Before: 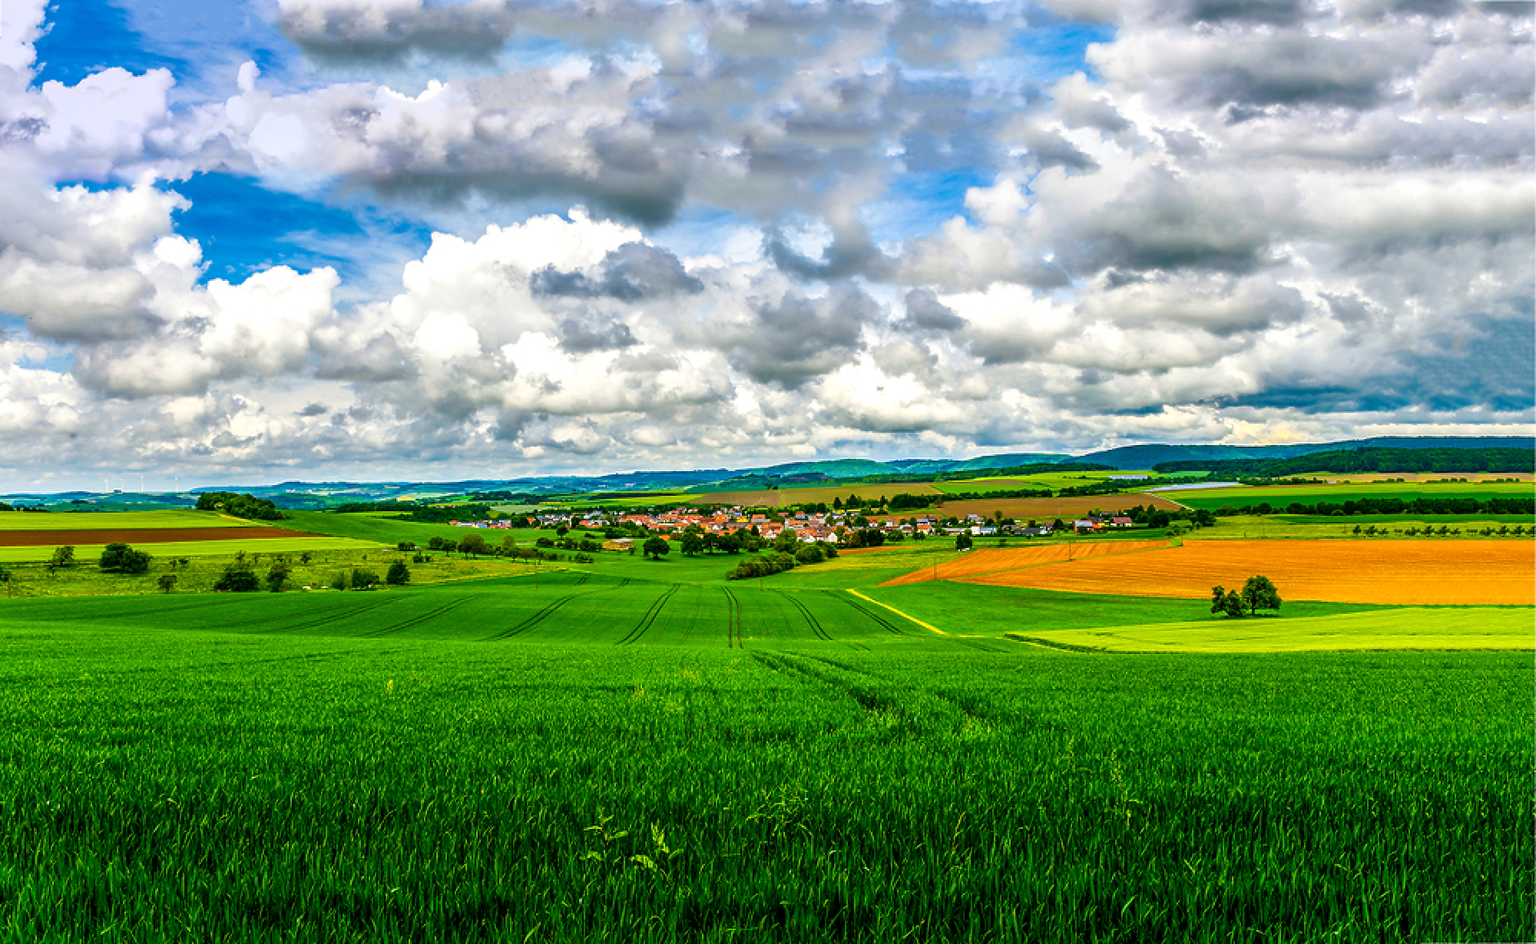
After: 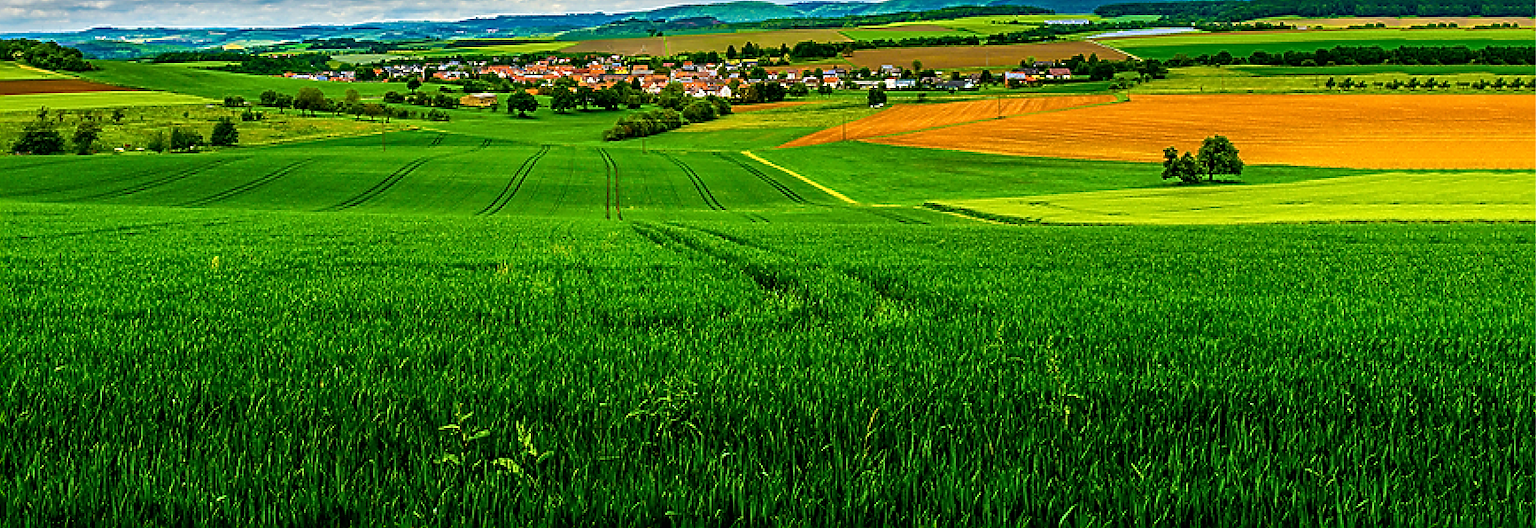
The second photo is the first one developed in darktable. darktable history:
crop and rotate: left 13.276%, top 48.583%, bottom 2.865%
sharpen: on, module defaults
